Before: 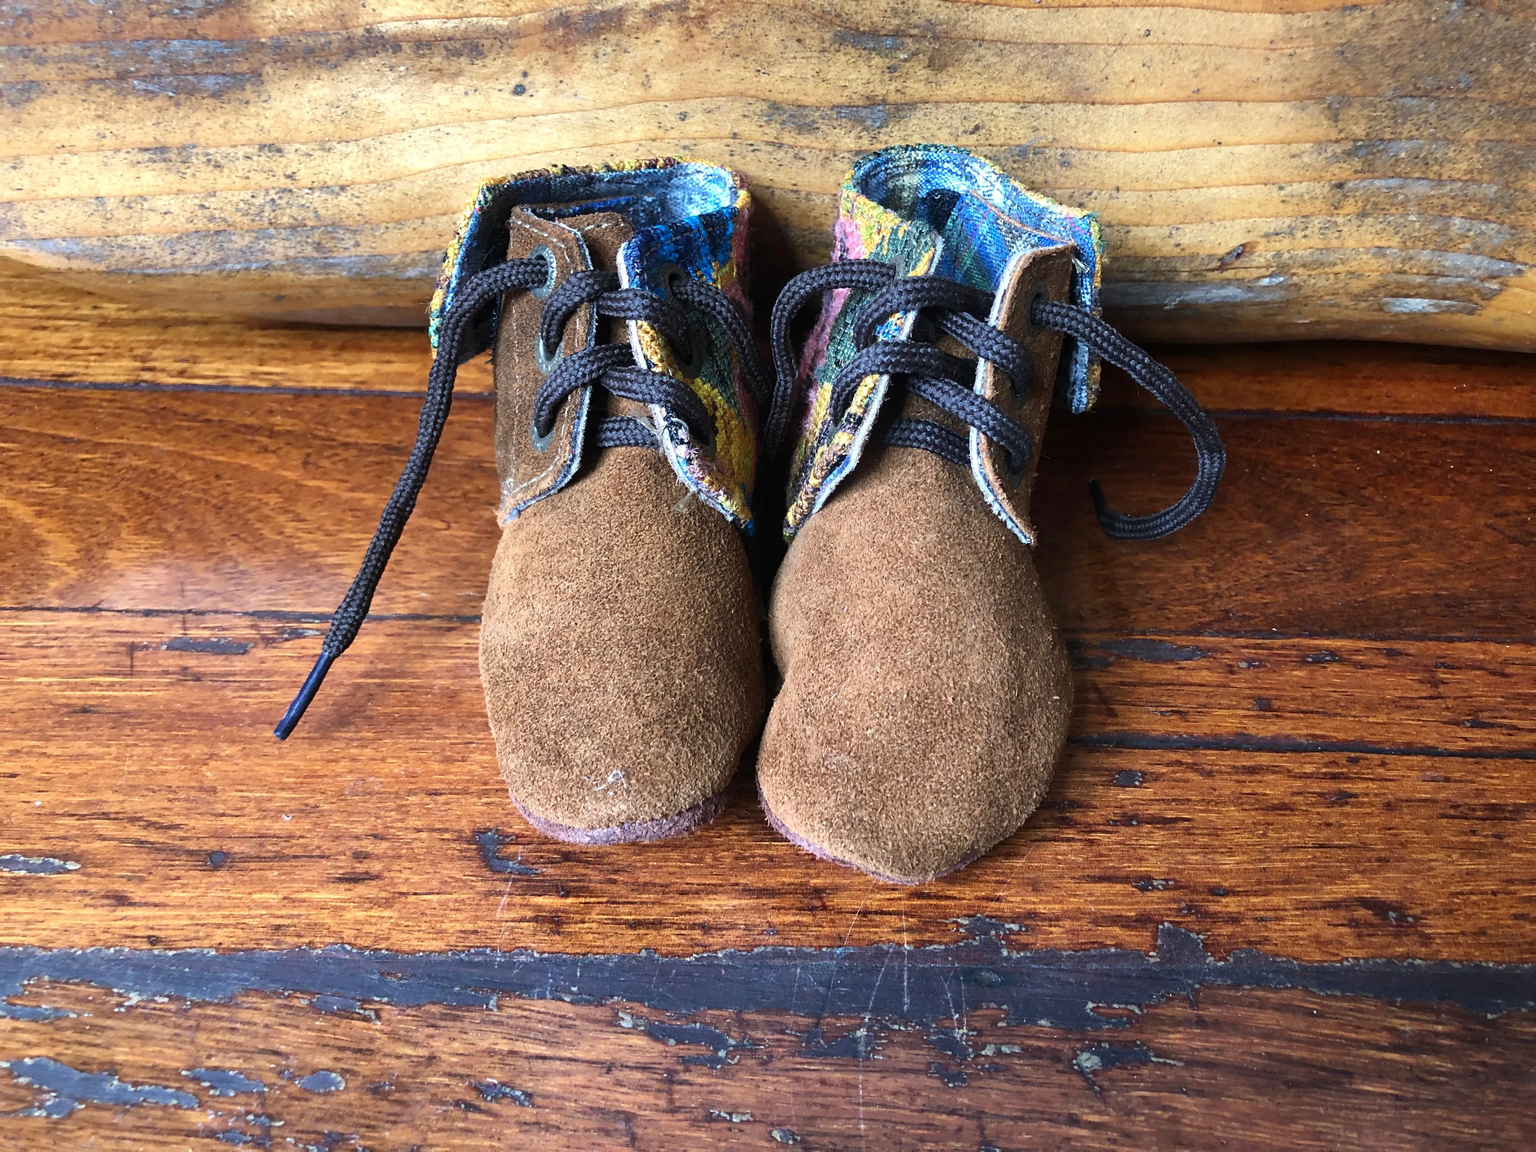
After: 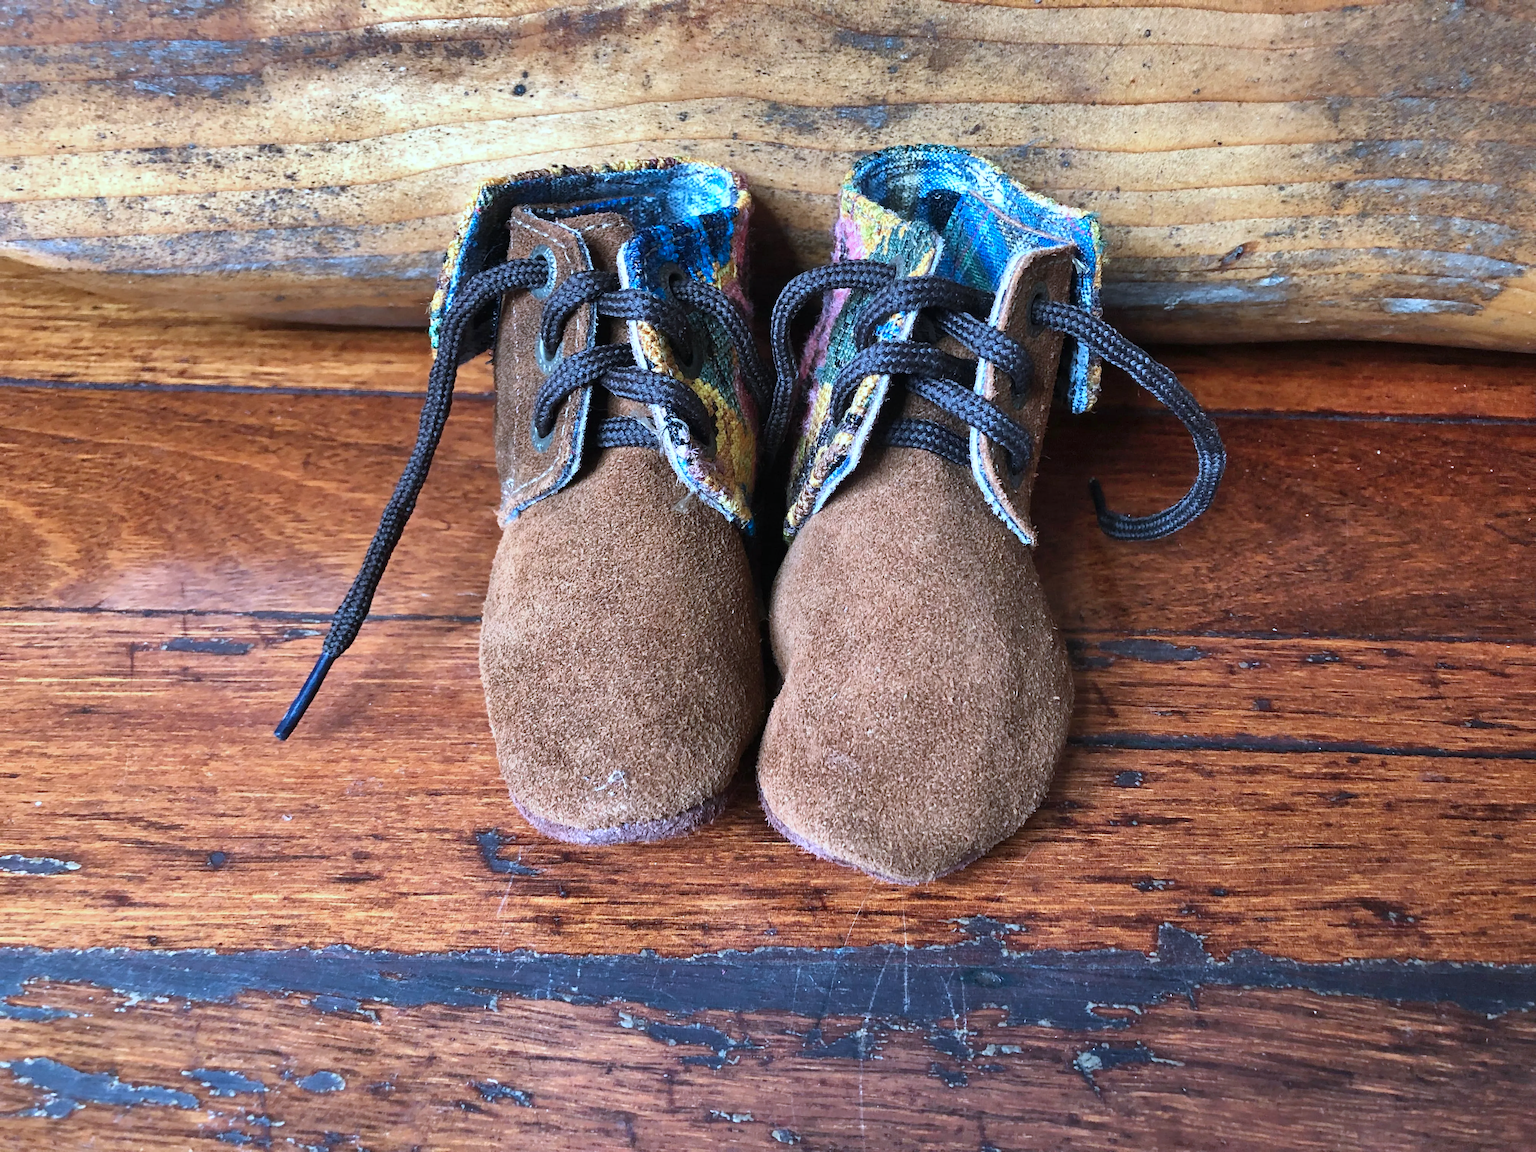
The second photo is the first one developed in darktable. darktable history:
color correction: highlights a* -2.33, highlights b* -18.15
shadows and highlights: soften with gaussian
